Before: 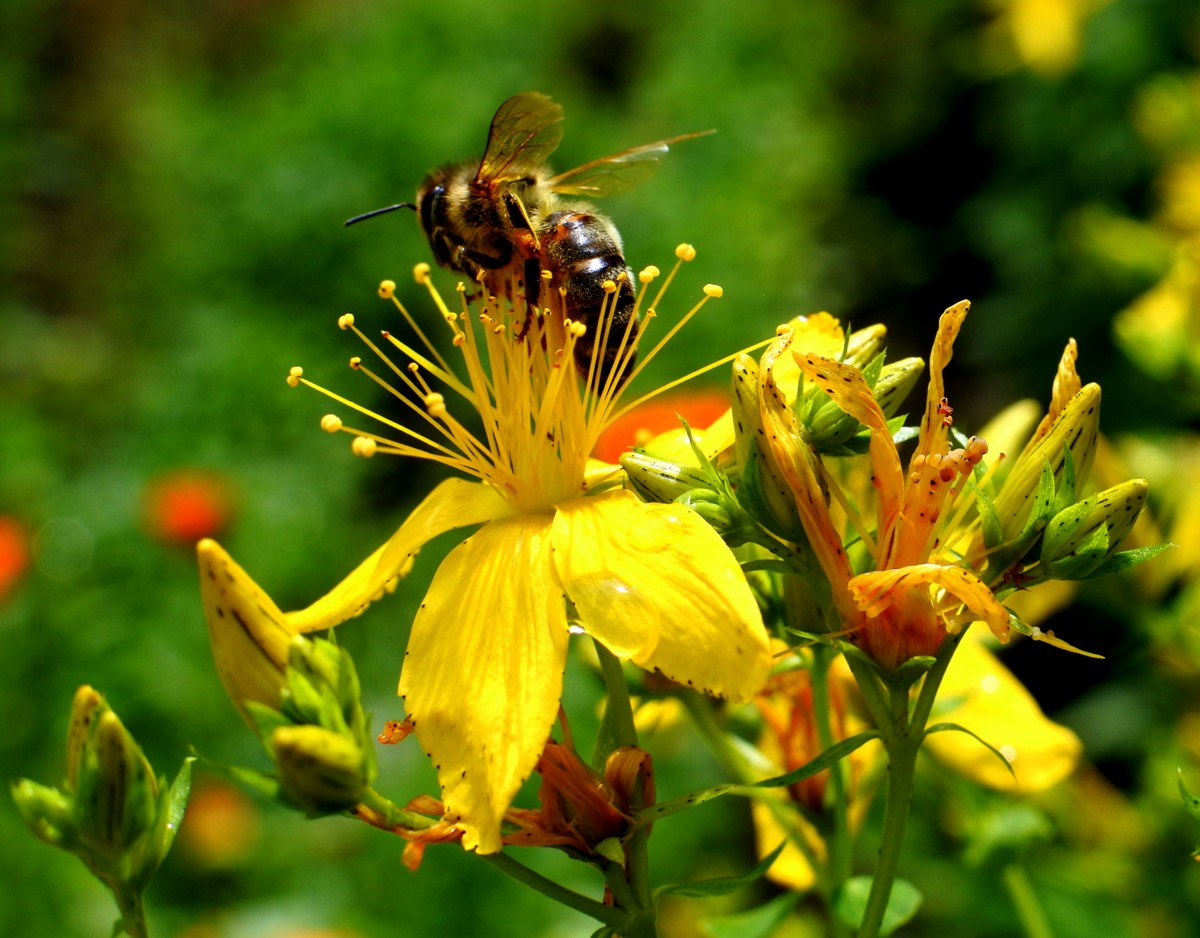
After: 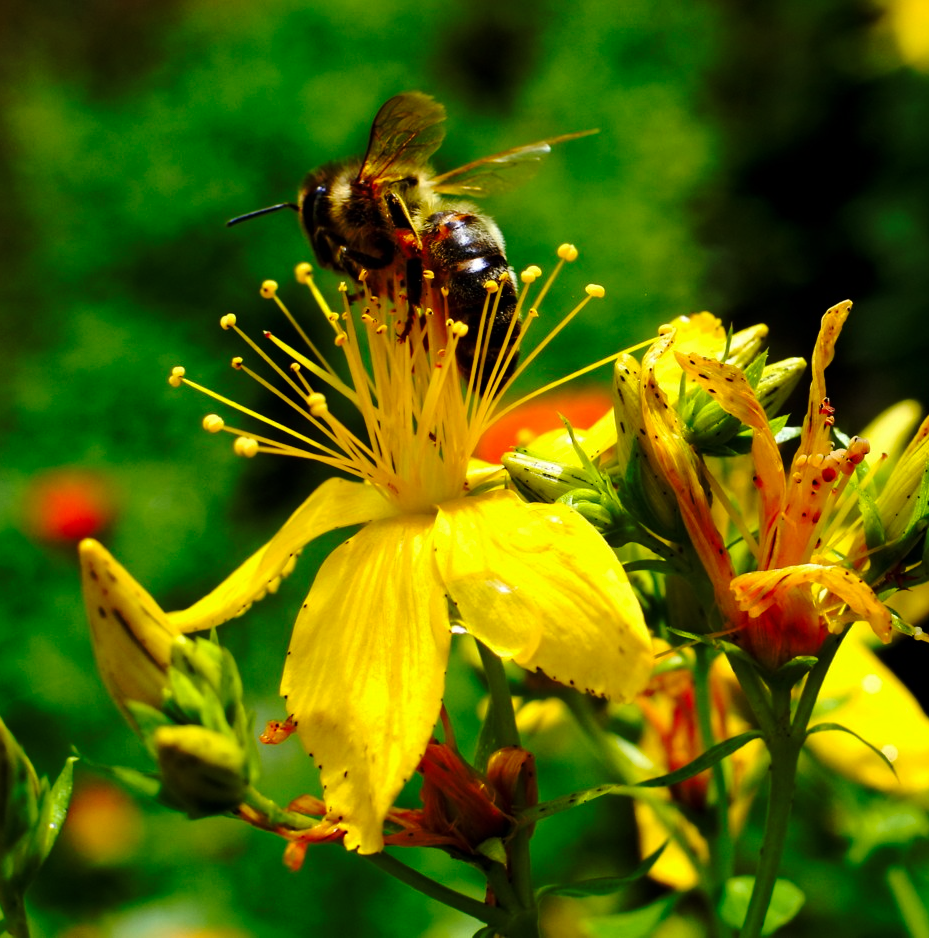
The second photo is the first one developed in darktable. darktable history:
base curve: curves: ch0 [(0, 0) (0.073, 0.04) (0.157, 0.139) (0.492, 0.492) (0.758, 0.758) (1, 1)], preserve colors none
crop: left 9.88%, right 12.664%
